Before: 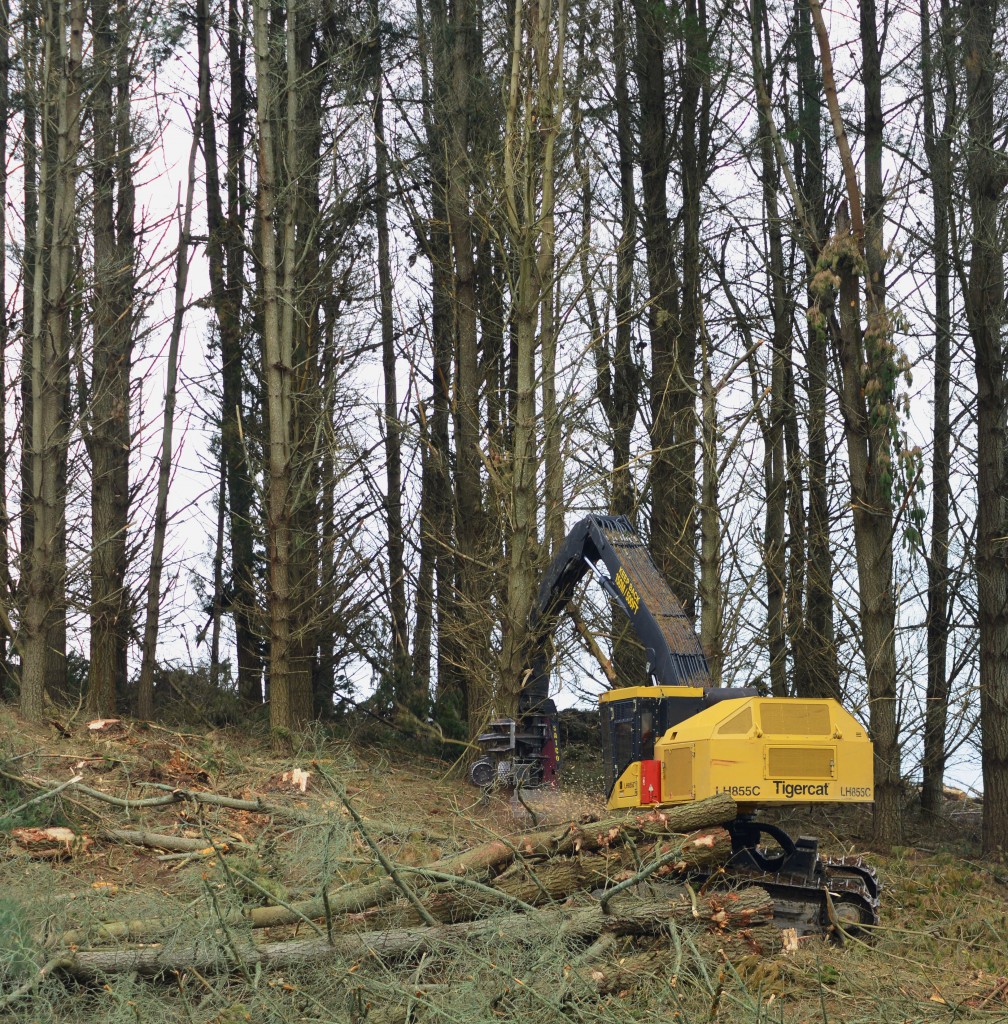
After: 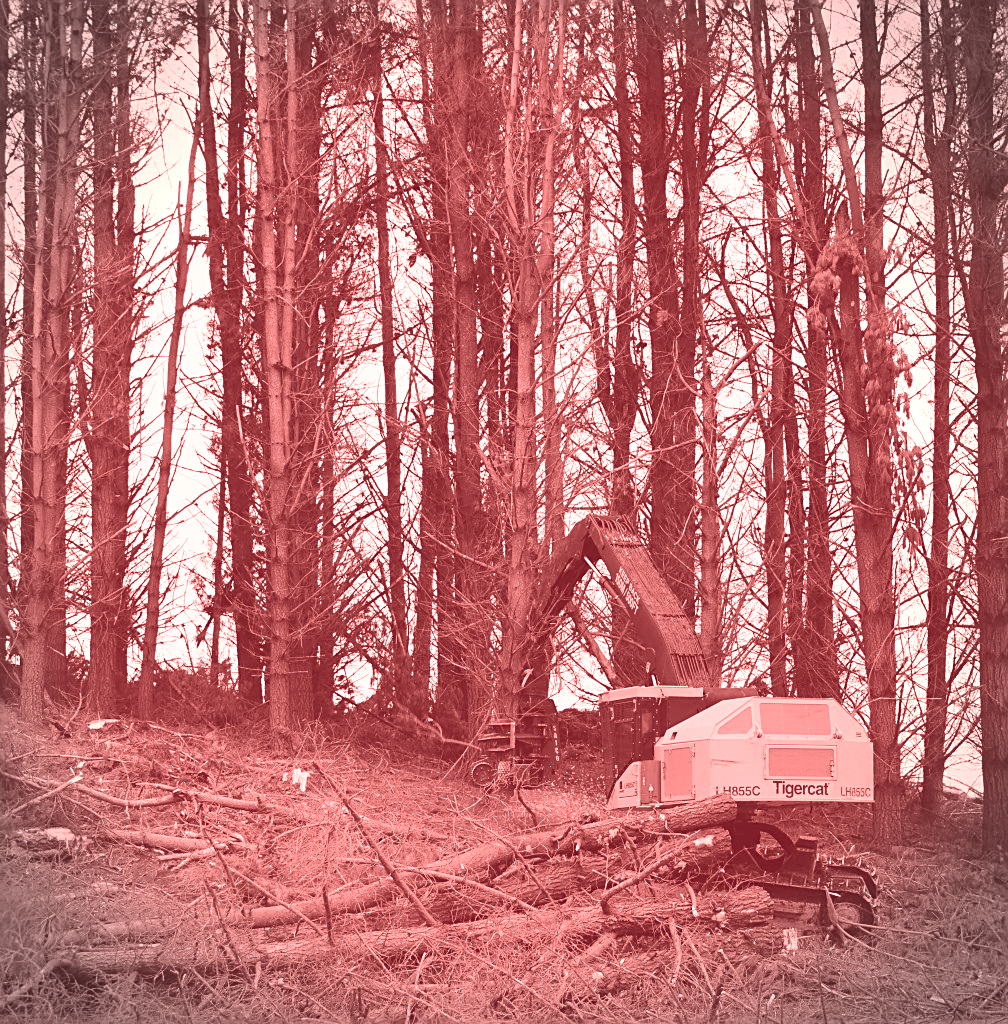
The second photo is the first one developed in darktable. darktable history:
vignetting: dithering 8-bit output, unbound false
exposure: black level correction -0.015, compensate highlight preservation false
colorize: saturation 60%, source mix 100%
sharpen: on, module defaults
